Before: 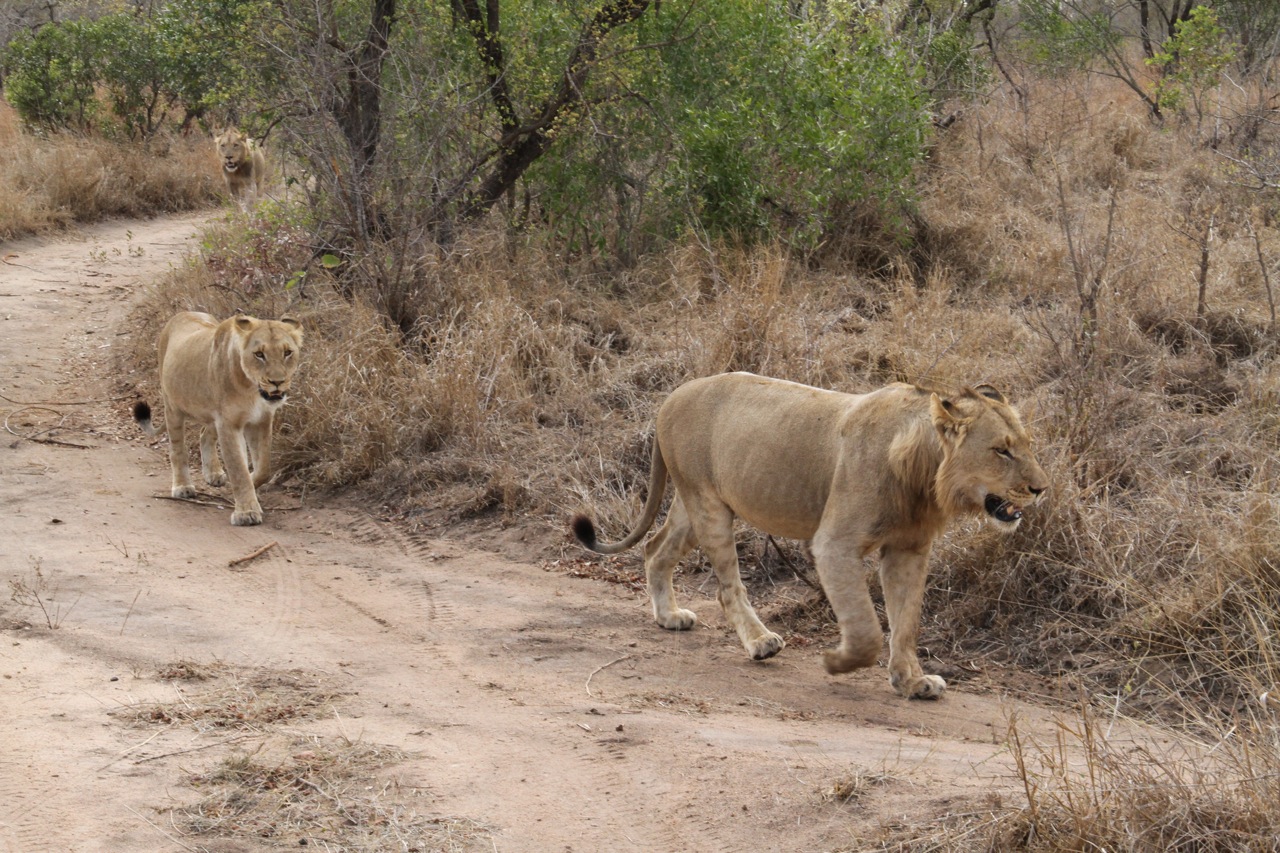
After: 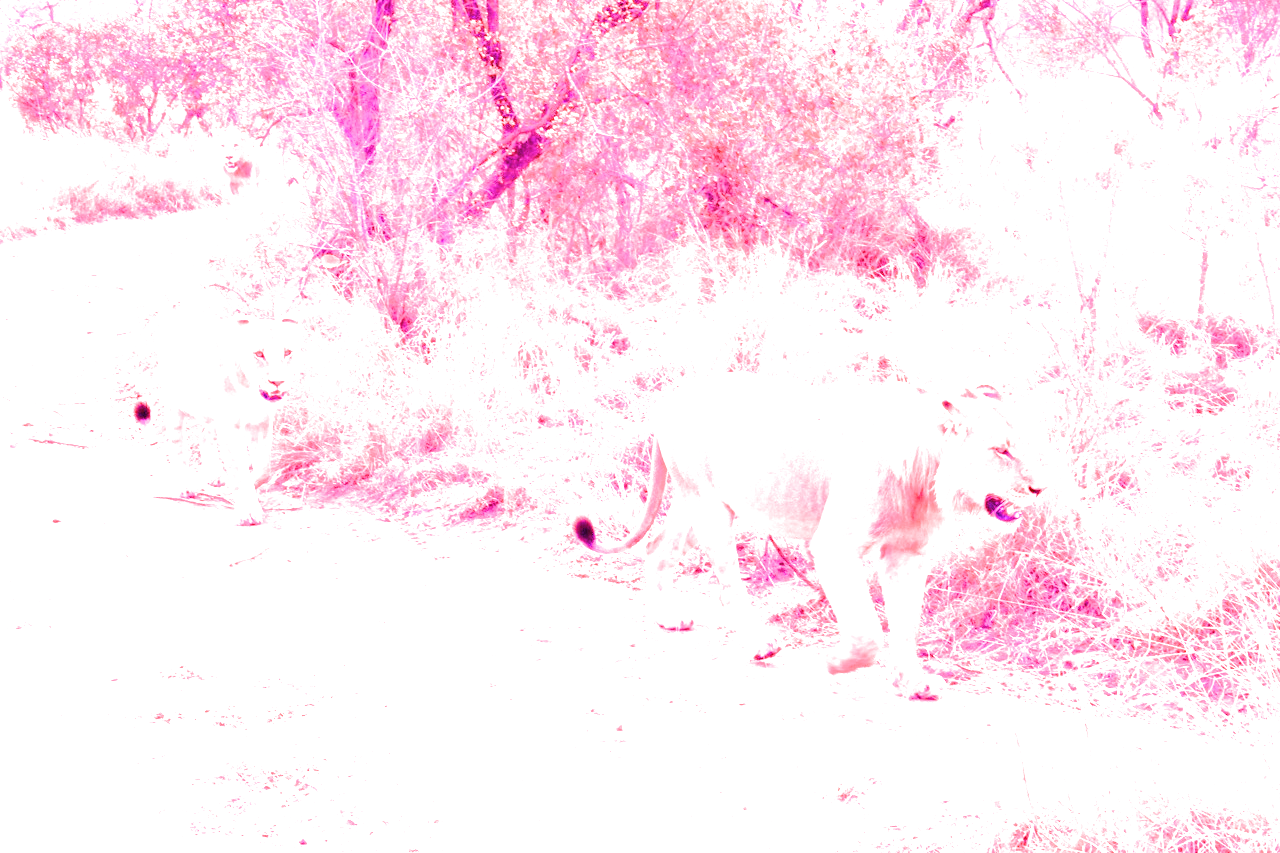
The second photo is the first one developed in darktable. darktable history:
filmic rgb: black relative exposure -7.65 EV, white relative exposure 4.56 EV, hardness 3.61
white balance: red 8, blue 8
